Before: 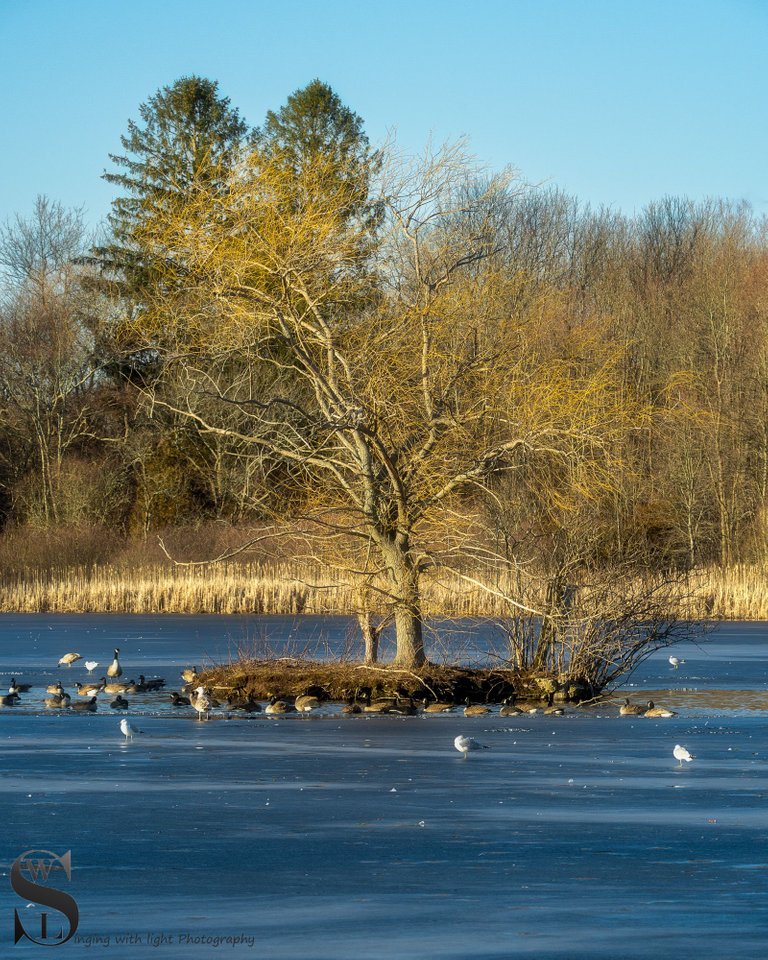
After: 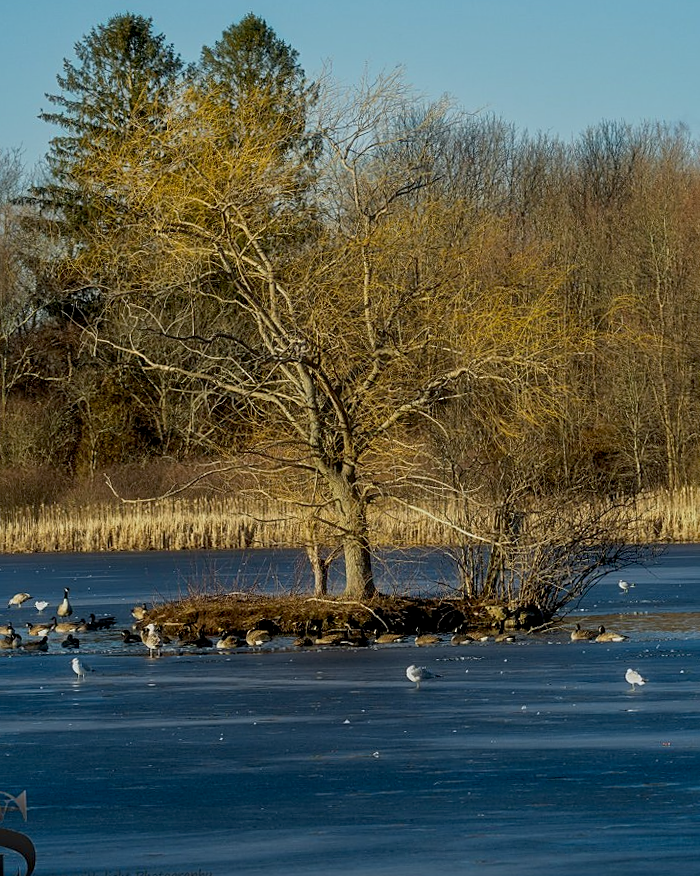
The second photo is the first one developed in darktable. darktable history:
exposure: black level correction 0.009, exposure -0.649 EV, compensate highlight preservation false
crop and rotate: angle 1.55°, left 5.785%, top 5.675%
sharpen: on, module defaults
